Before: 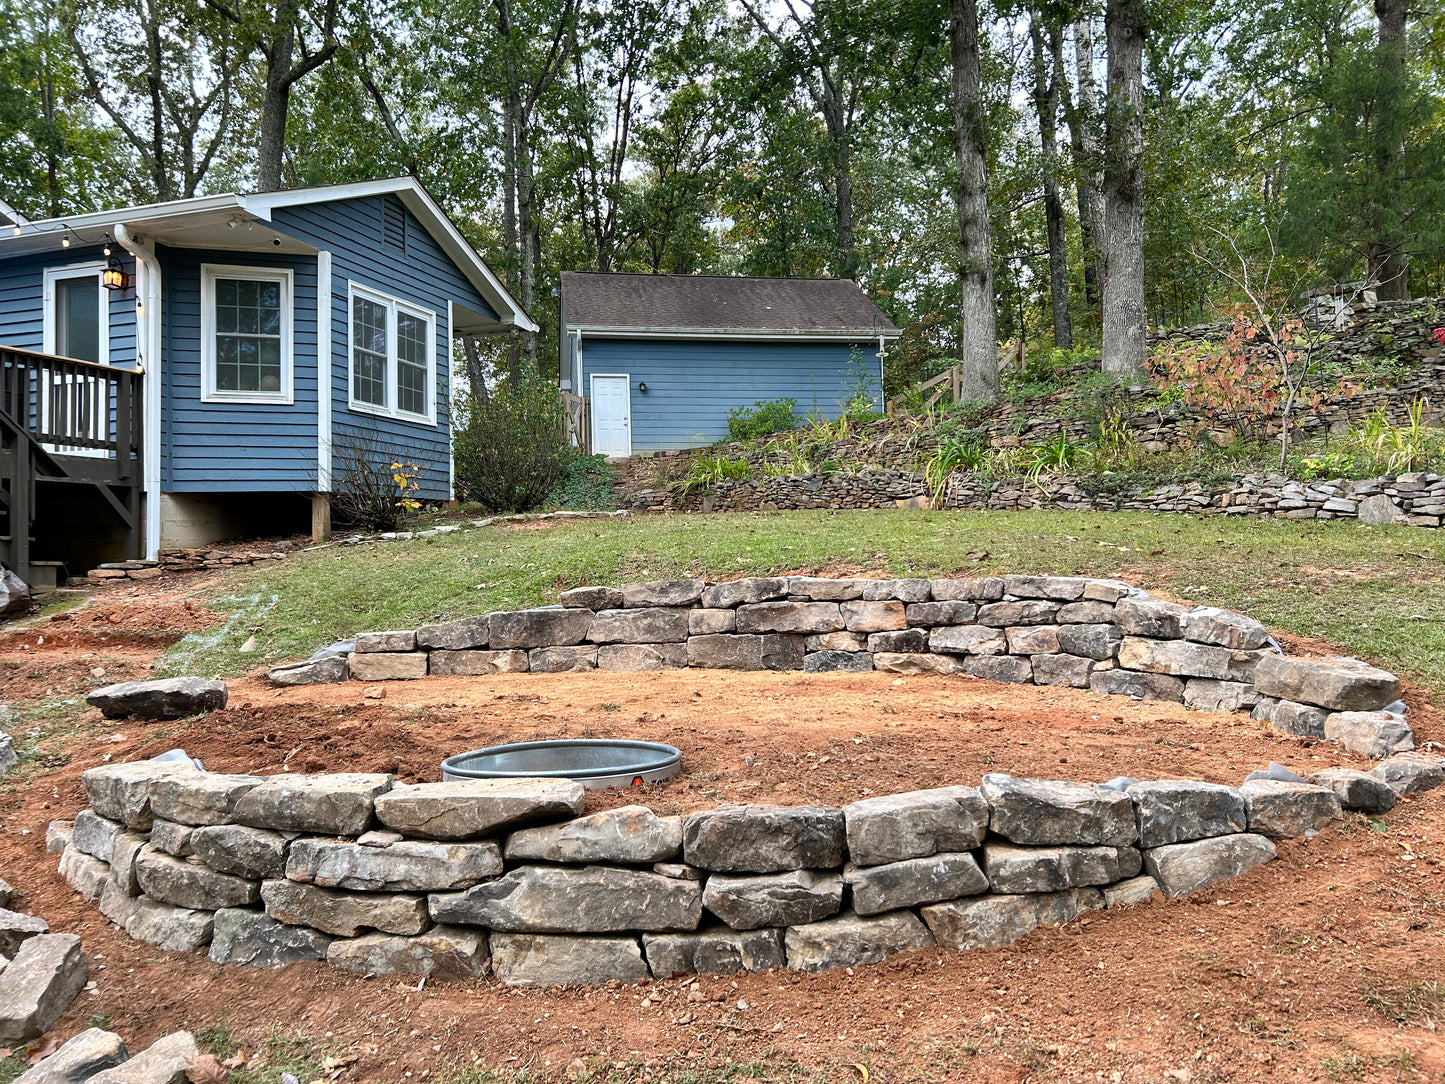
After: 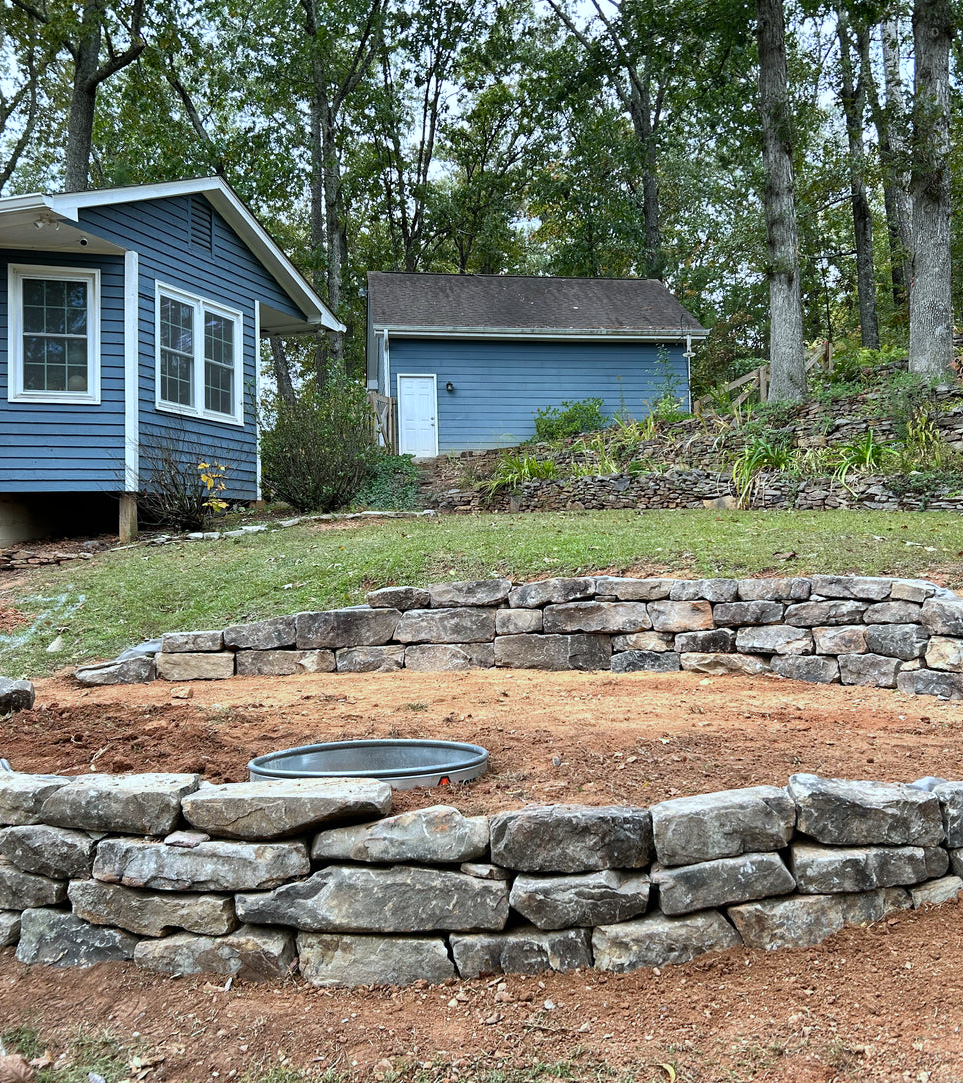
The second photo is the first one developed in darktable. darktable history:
crop and rotate: left 13.409%, right 19.924%
white balance: red 0.925, blue 1.046
